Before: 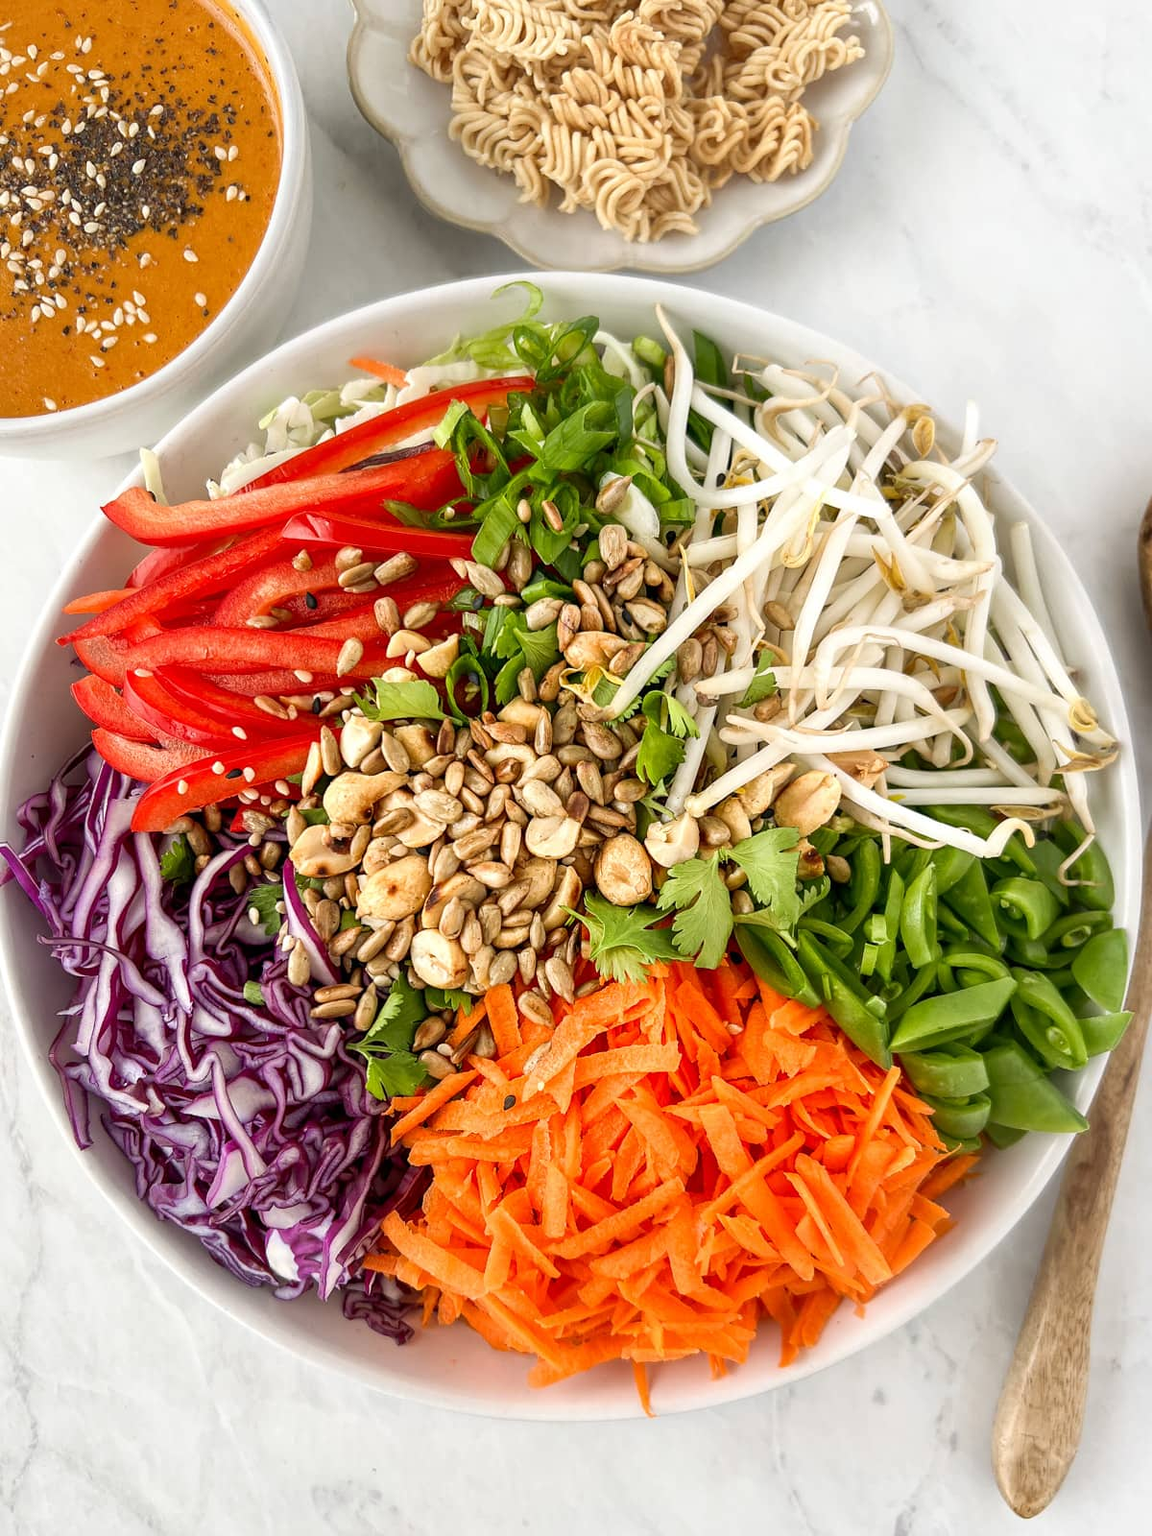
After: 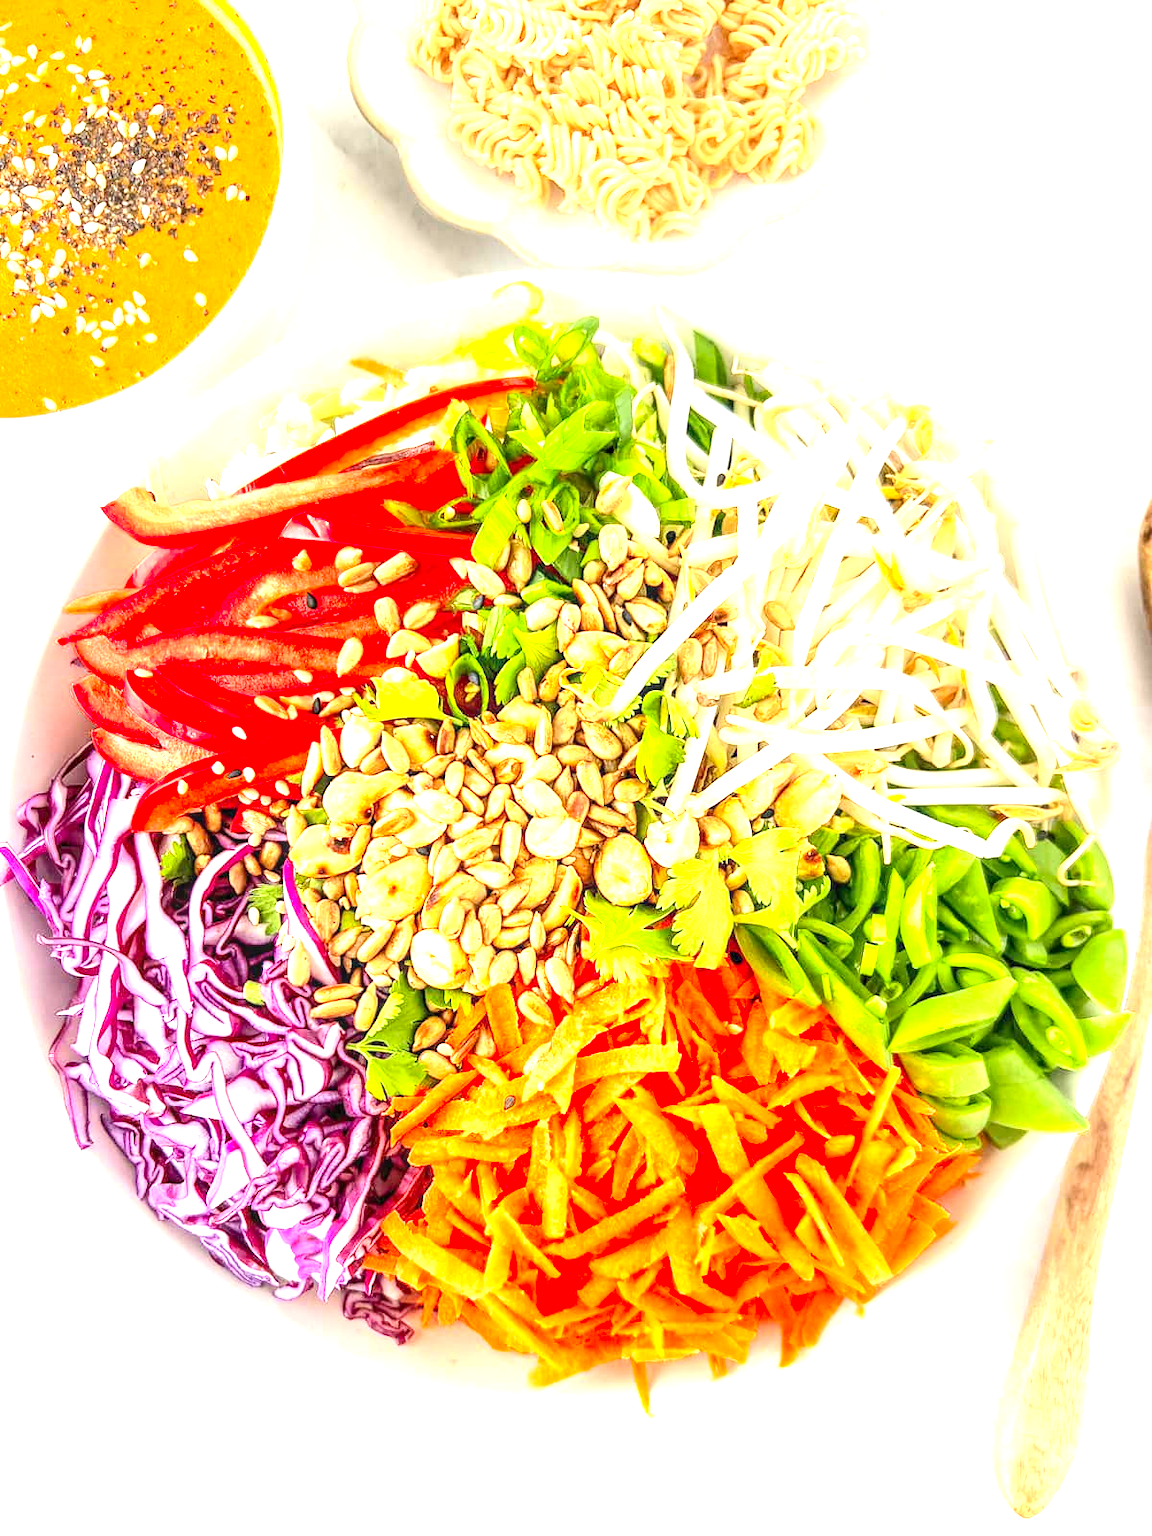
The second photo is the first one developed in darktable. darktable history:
exposure: exposure 2 EV, compensate exposure bias true, compensate highlight preservation false
contrast brightness saturation: contrast 0.2, brightness 0.16, saturation 0.22
local contrast: detail 130%
